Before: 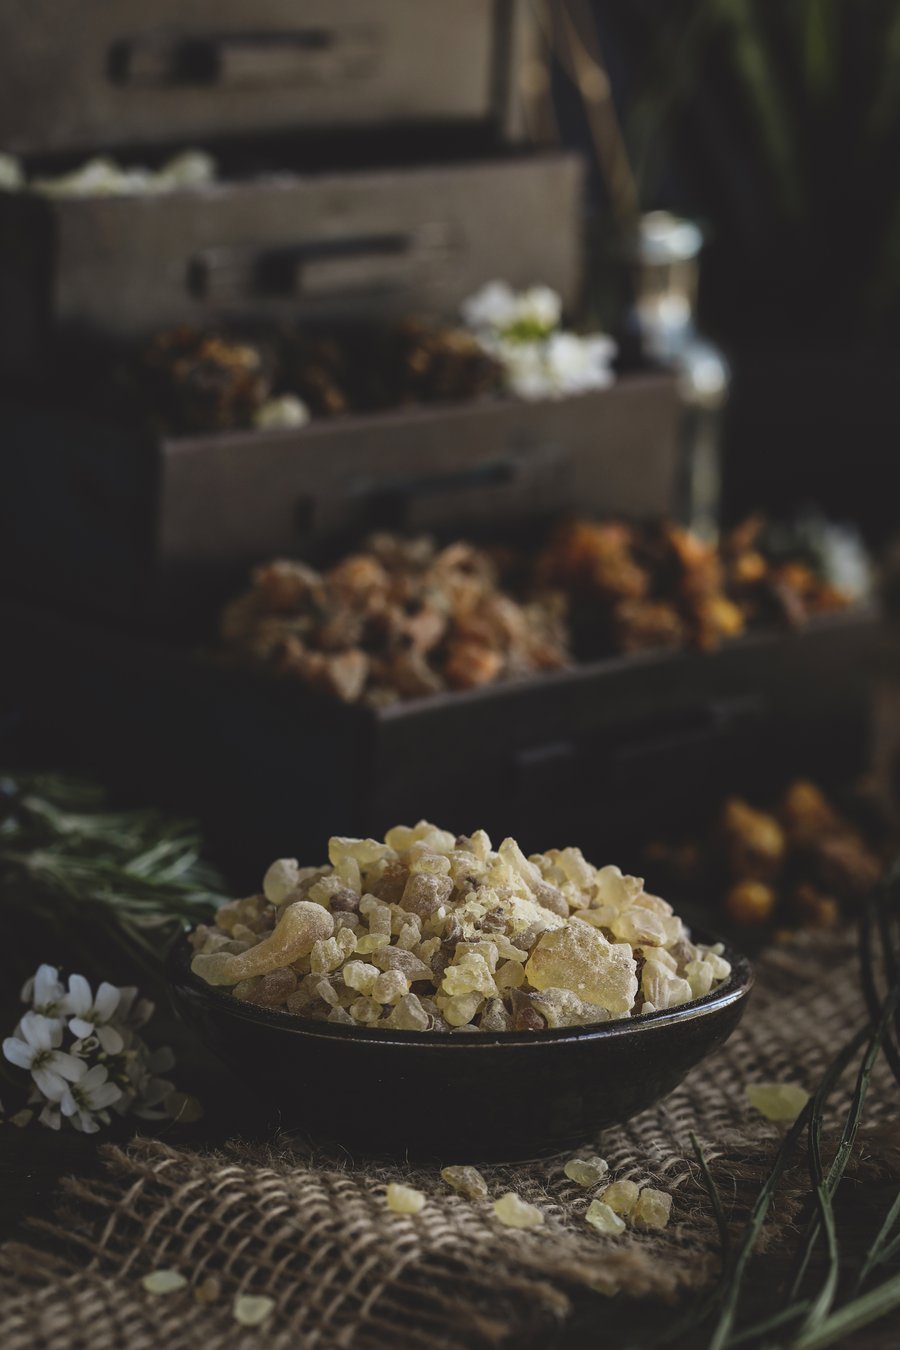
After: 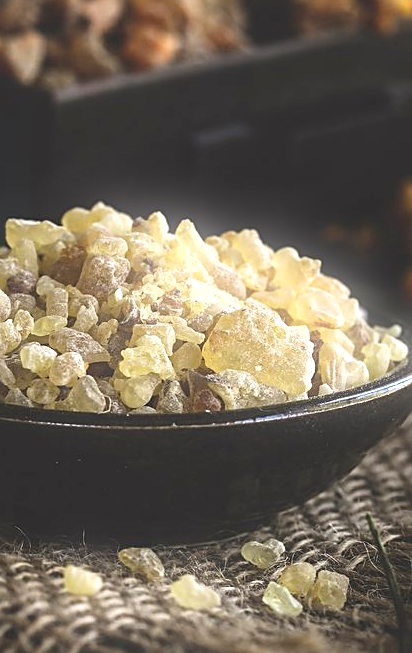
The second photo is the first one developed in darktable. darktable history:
bloom: size 5%, threshold 95%, strength 15%
exposure: black level correction 0, exposure 1 EV, compensate exposure bias true, compensate highlight preservation false
sharpen: on, module defaults
crop: left 35.976%, top 45.819%, right 18.162%, bottom 5.807%
